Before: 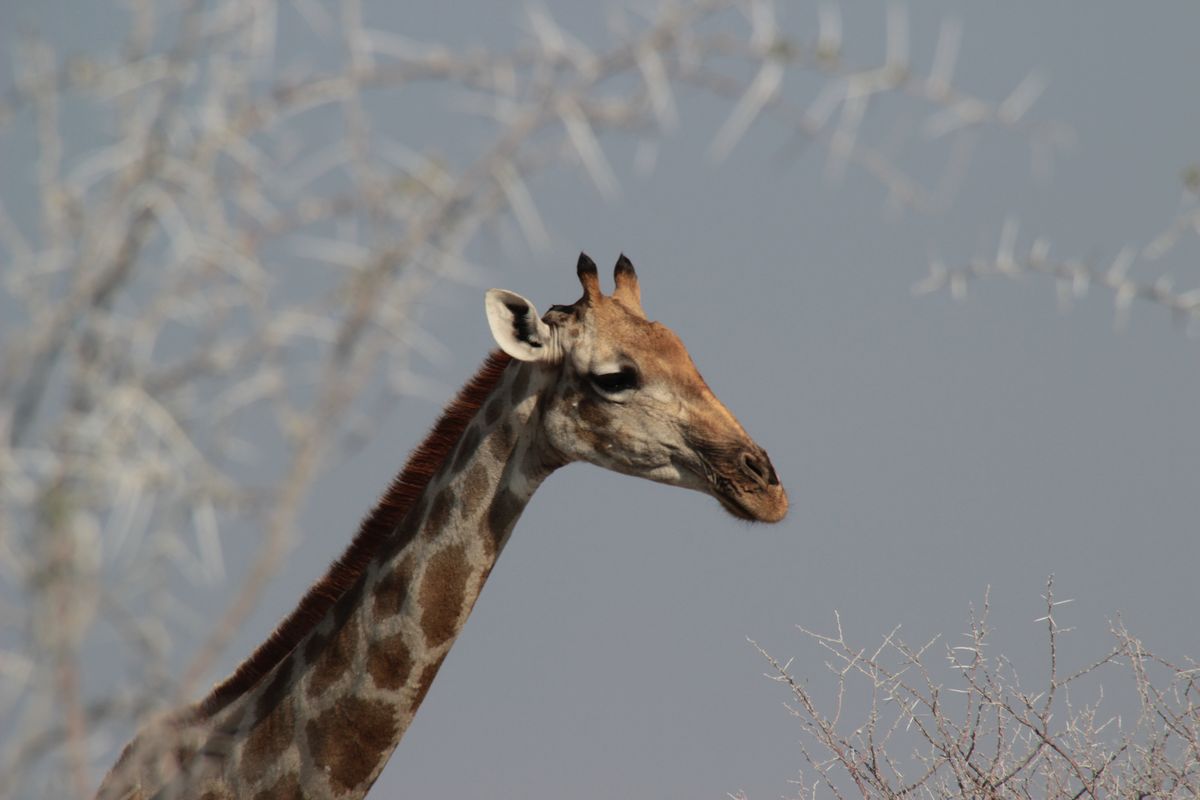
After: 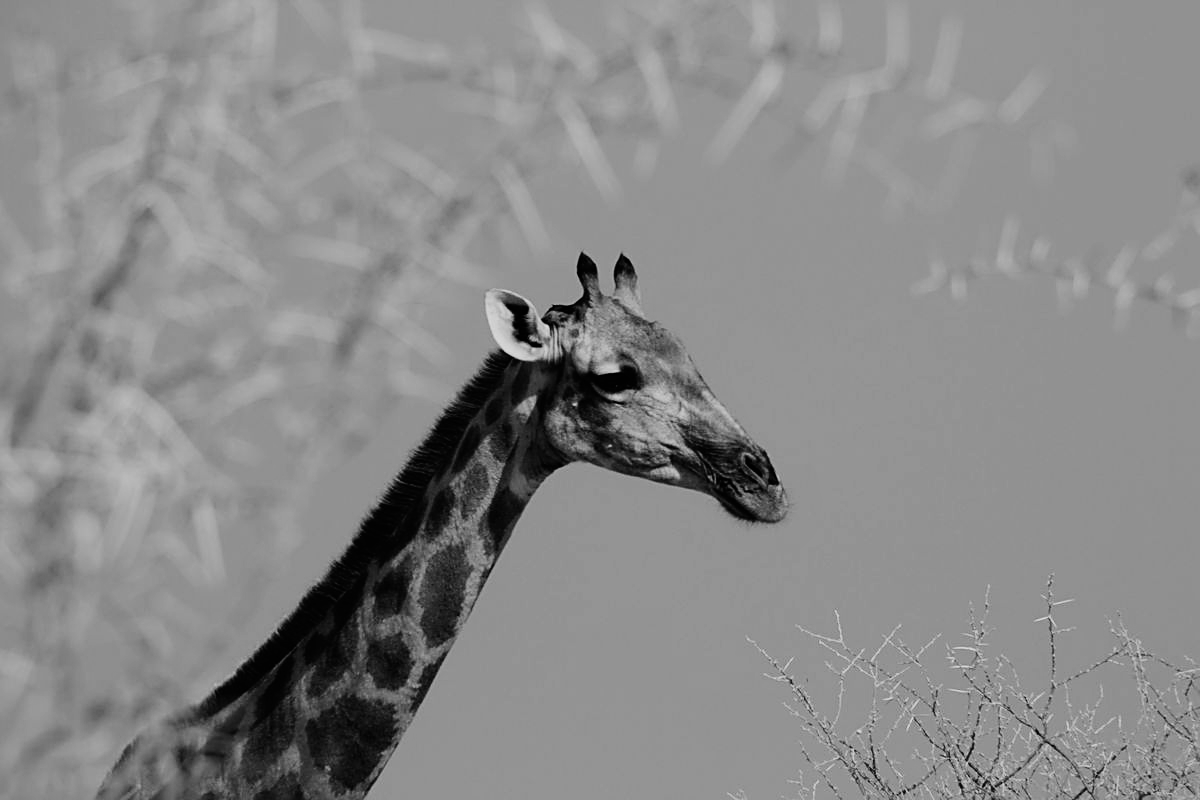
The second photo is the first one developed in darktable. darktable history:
monochrome: a 2.21, b -1.33, size 2.2
sharpen: on, module defaults
sigmoid: contrast 1.7, skew -0.2, preserve hue 0%, red attenuation 0.1, red rotation 0.035, green attenuation 0.1, green rotation -0.017, blue attenuation 0.15, blue rotation -0.052, base primaries Rec2020
